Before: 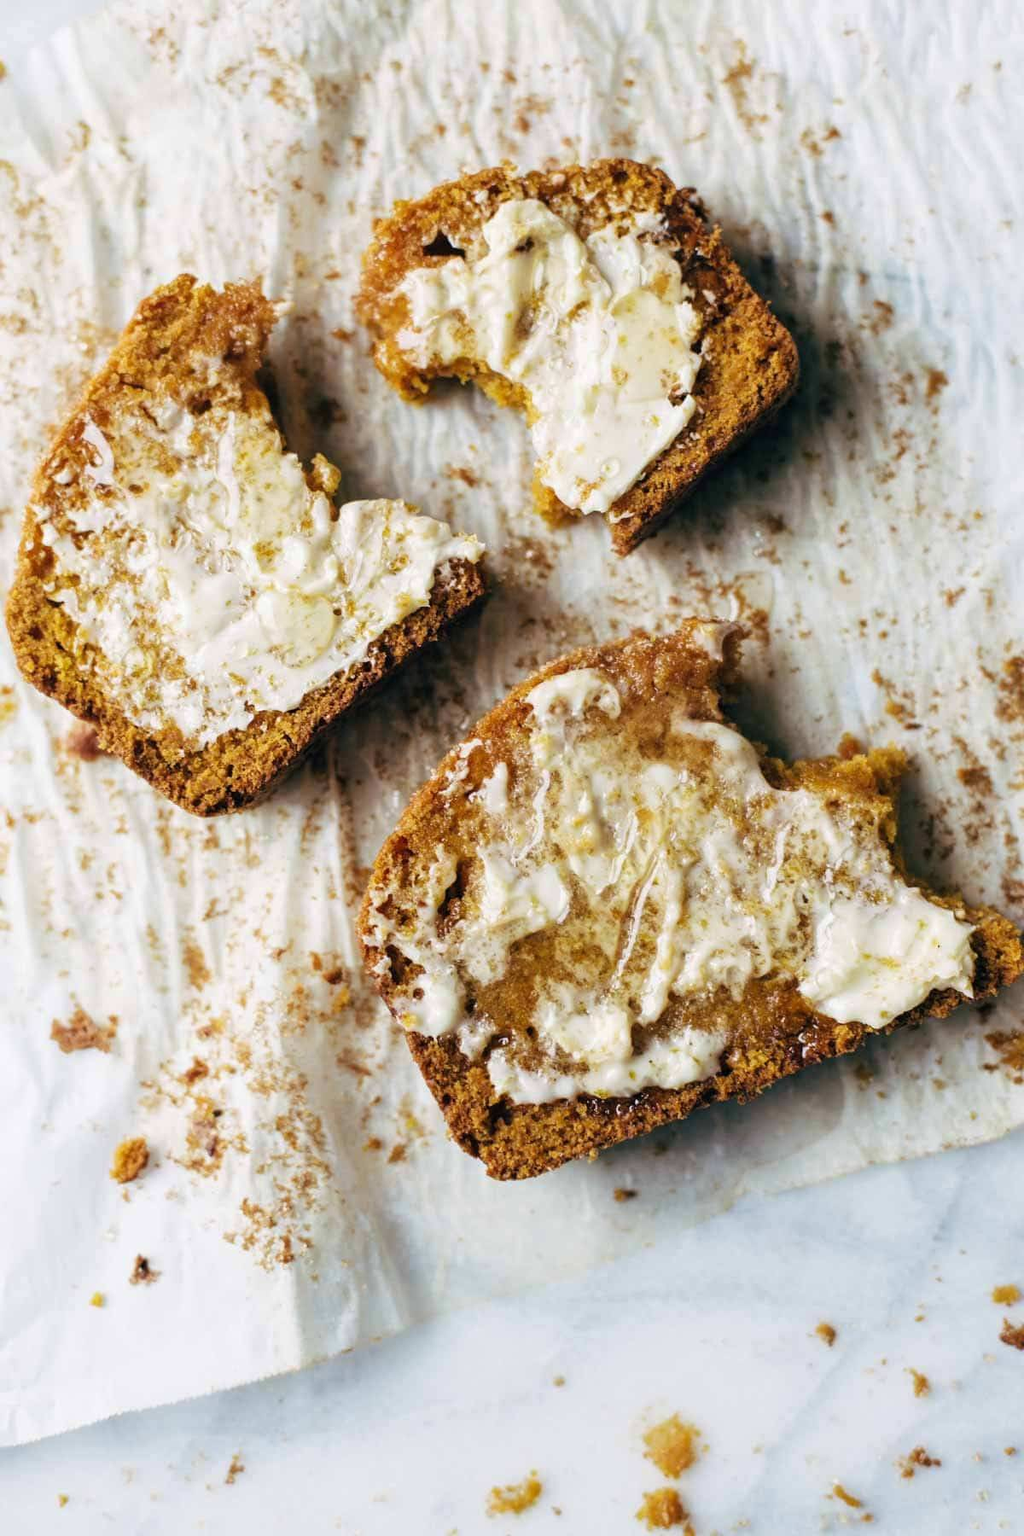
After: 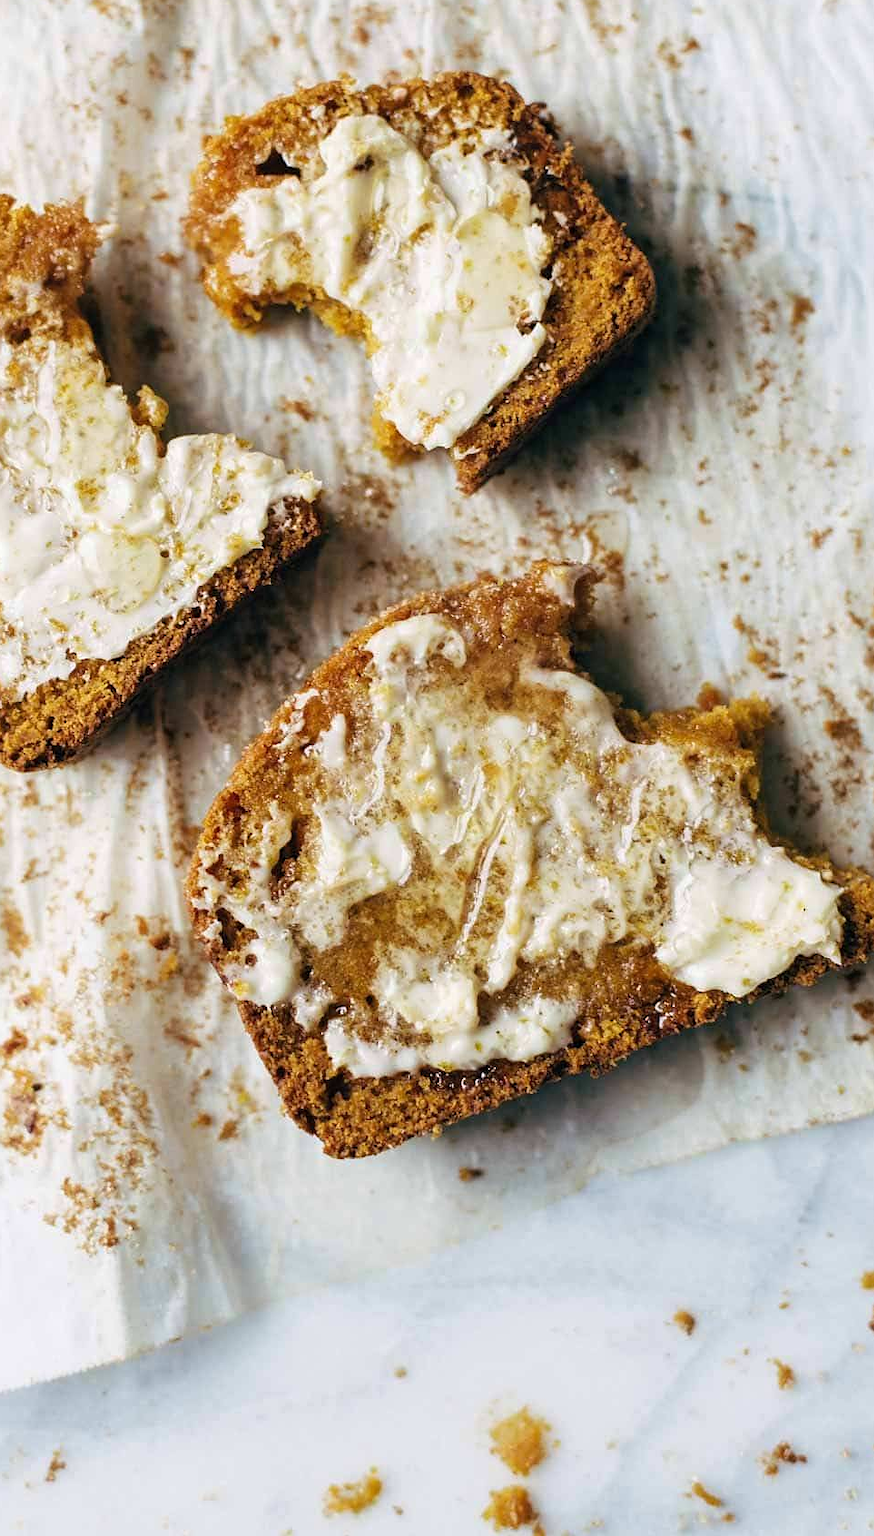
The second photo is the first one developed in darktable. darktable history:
sharpen: radius 1.042
crop and rotate: left 17.884%, top 5.98%, right 1.814%
